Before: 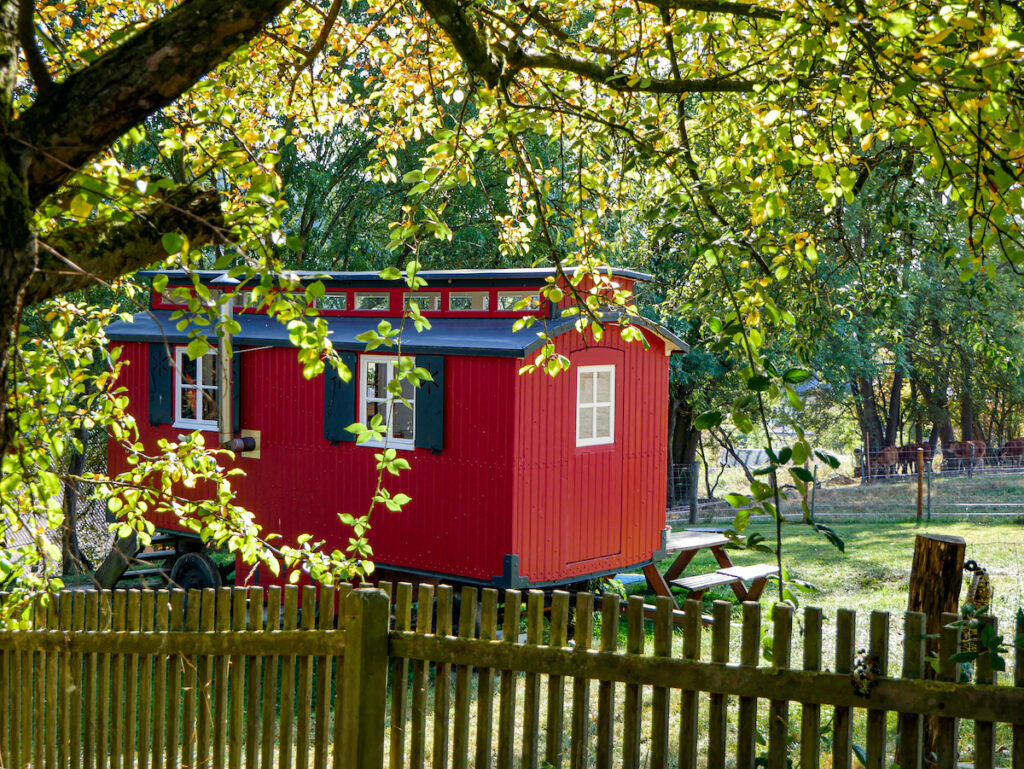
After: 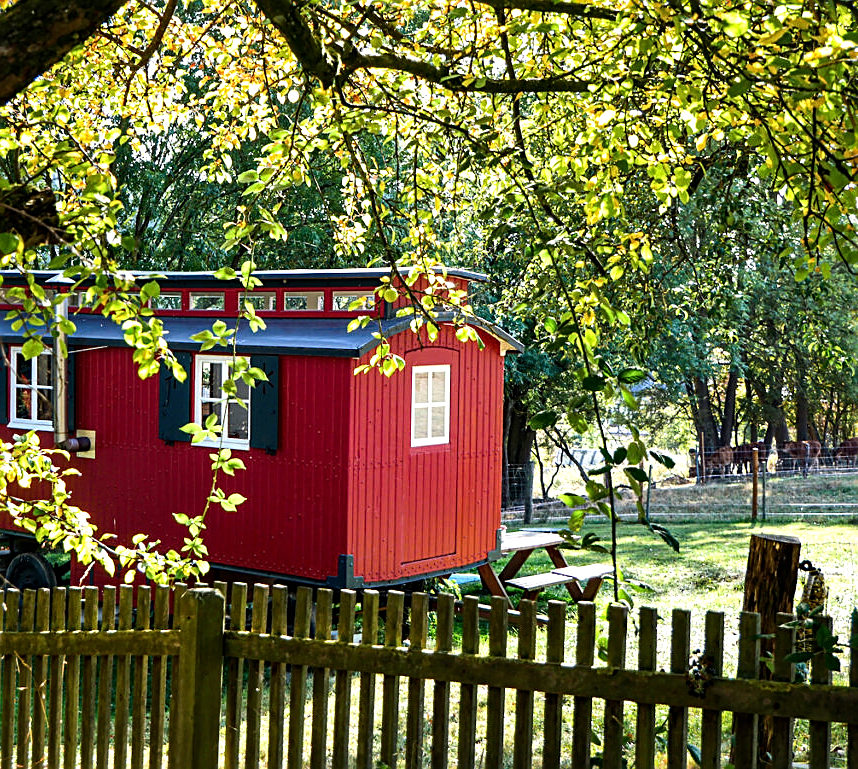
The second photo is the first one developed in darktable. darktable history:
sharpen: on, module defaults
crop: left 16.145%
tone equalizer: -8 EV -0.75 EV, -7 EV -0.7 EV, -6 EV -0.6 EV, -5 EV -0.4 EV, -3 EV 0.4 EV, -2 EV 0.6 EV, -1 EV 0.7 EV, +0 EV 0.75 EV, edges refinement/feathering 500, mask exposure compensation -1.57 EV, preserve details no
